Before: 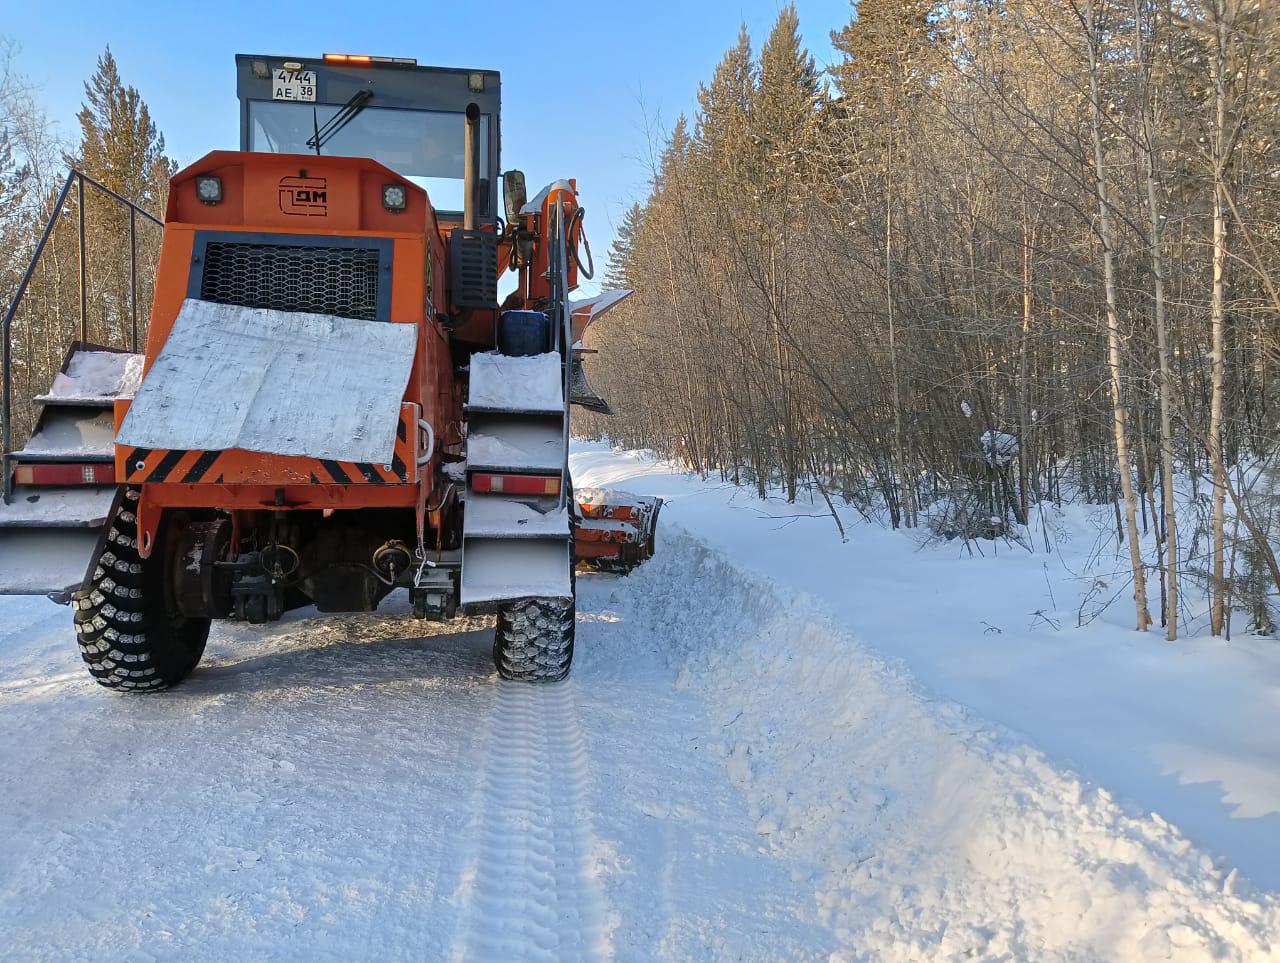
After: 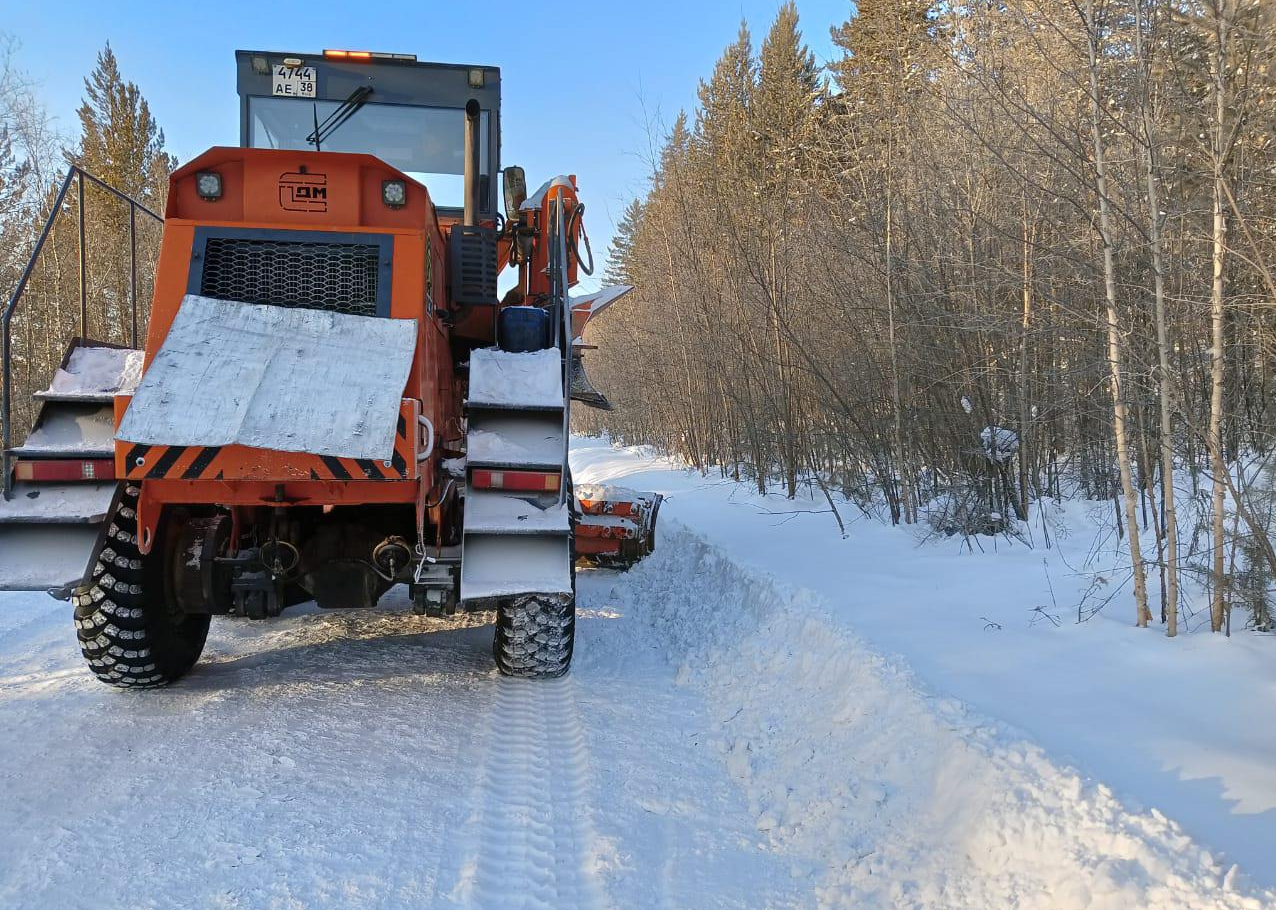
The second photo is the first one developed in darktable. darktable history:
white balance: emerald 1
crop: top 0.448%, right 0.264%, bottom 5.045%
